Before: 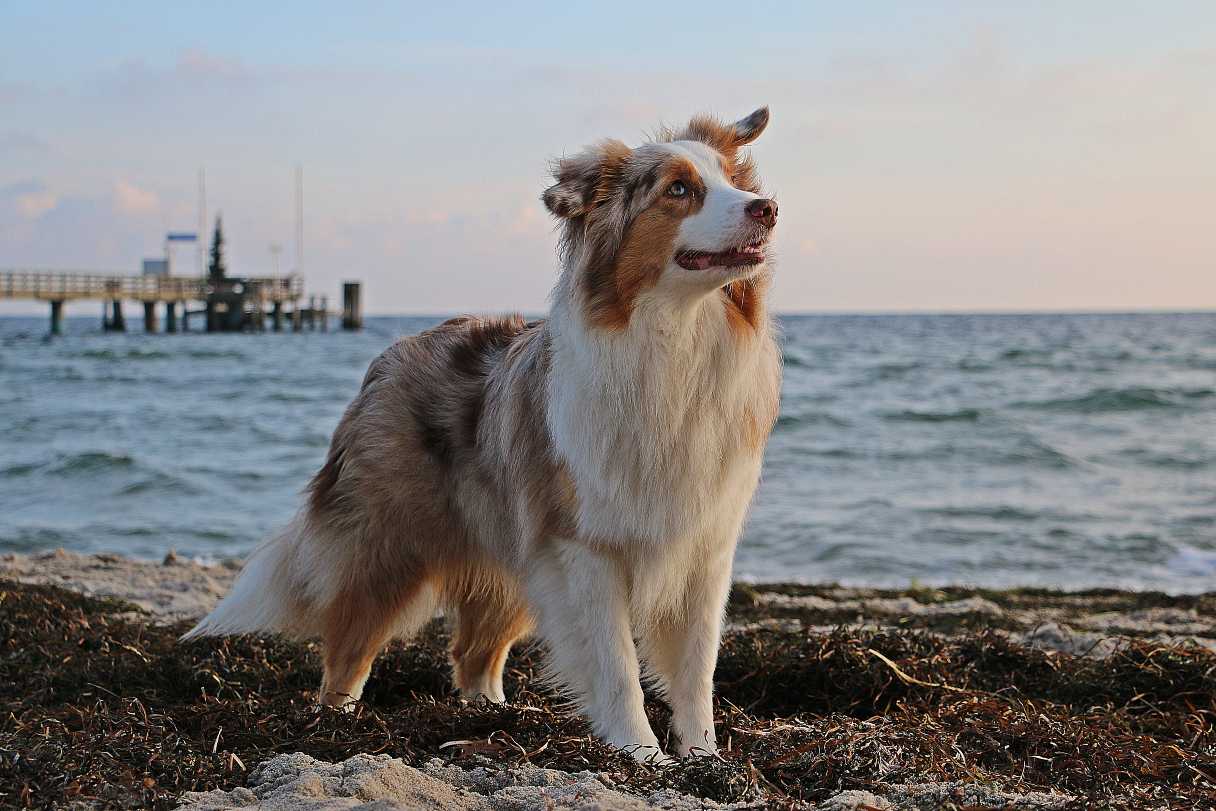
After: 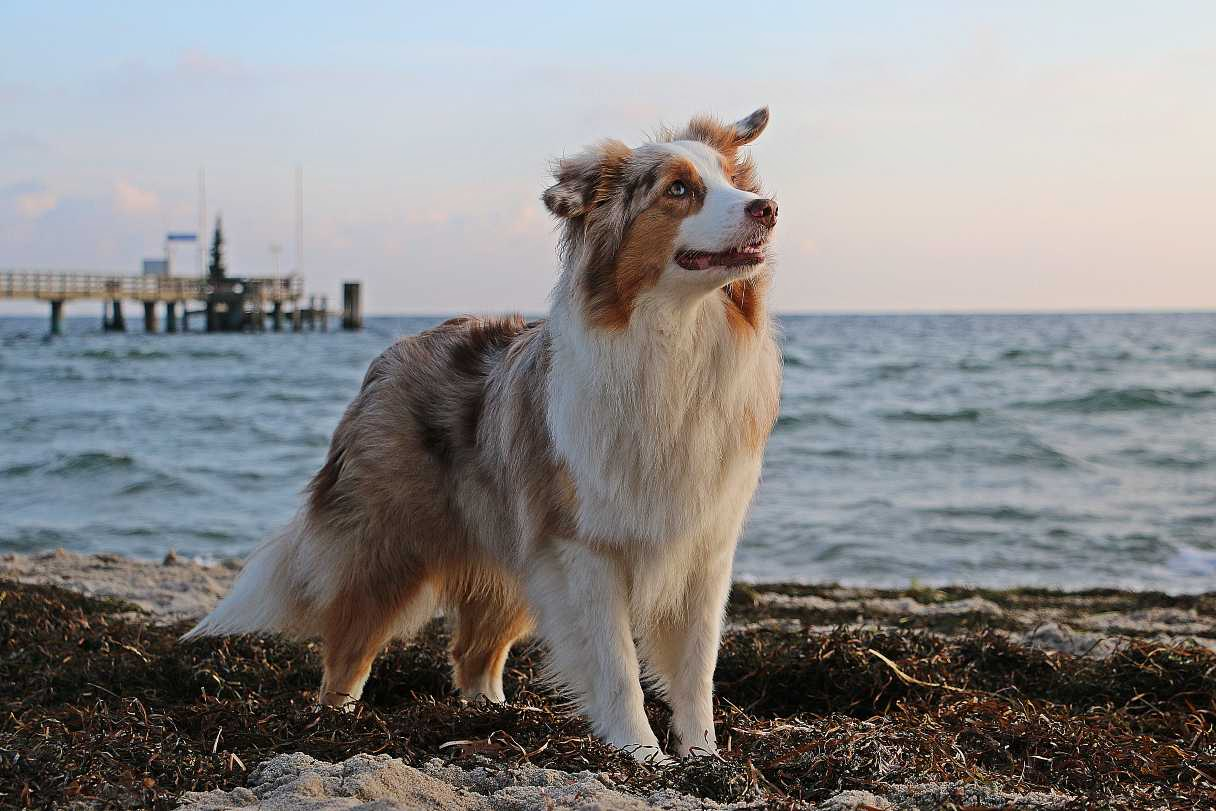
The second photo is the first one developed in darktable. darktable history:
shadows and highlights: shadows -24.28, highlights 49.77, soften with gaussian
